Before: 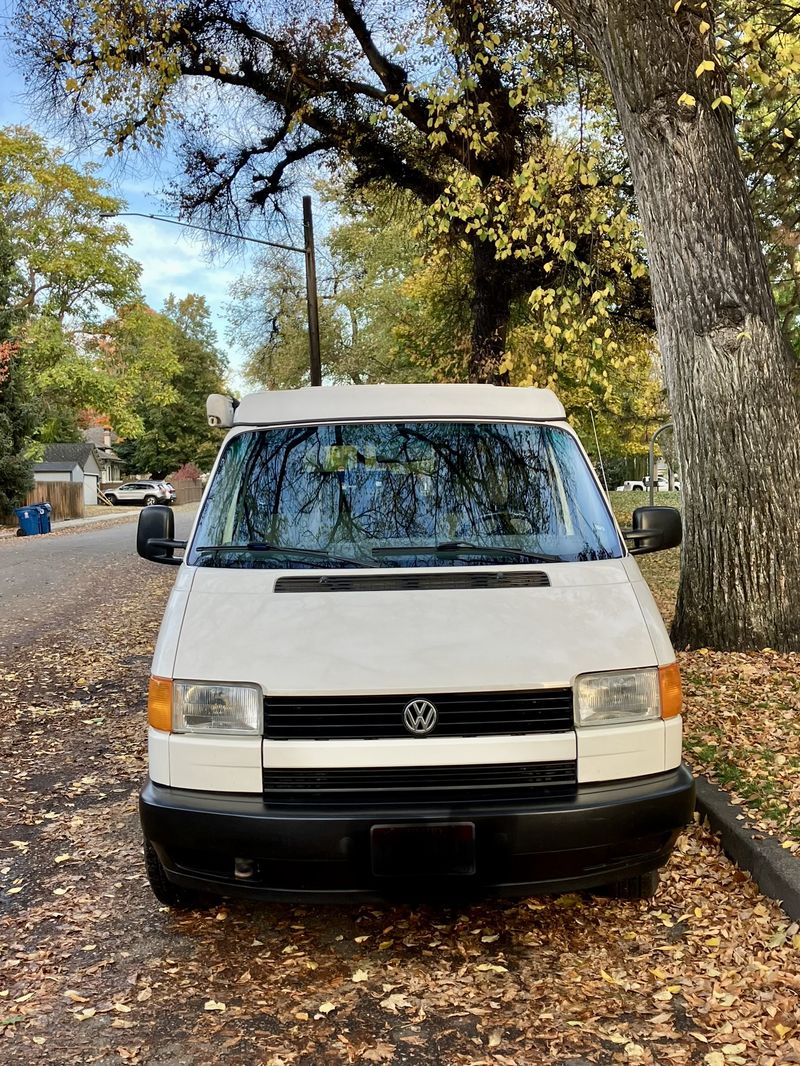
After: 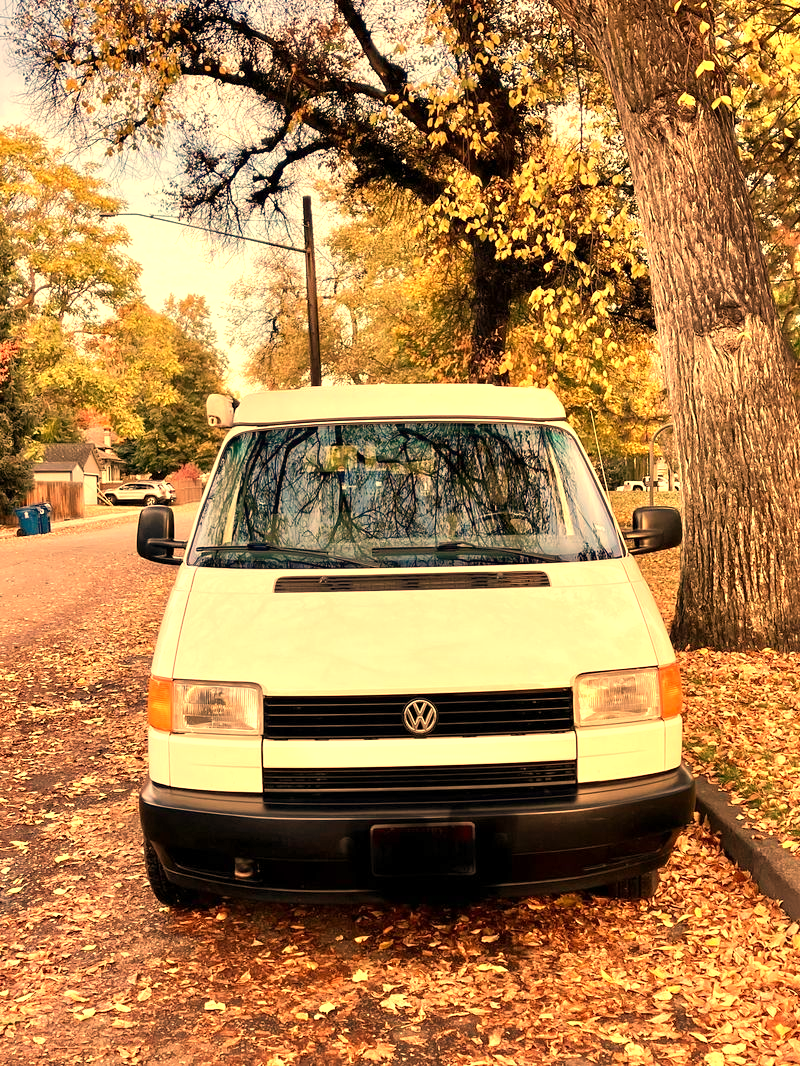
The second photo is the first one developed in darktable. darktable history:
exposure: exposure 0.6 EV, compensate highlight preservation false
color balance: mode lift, gamma, gain (sRGB)
white balance: red 1.467, blue 0.684
